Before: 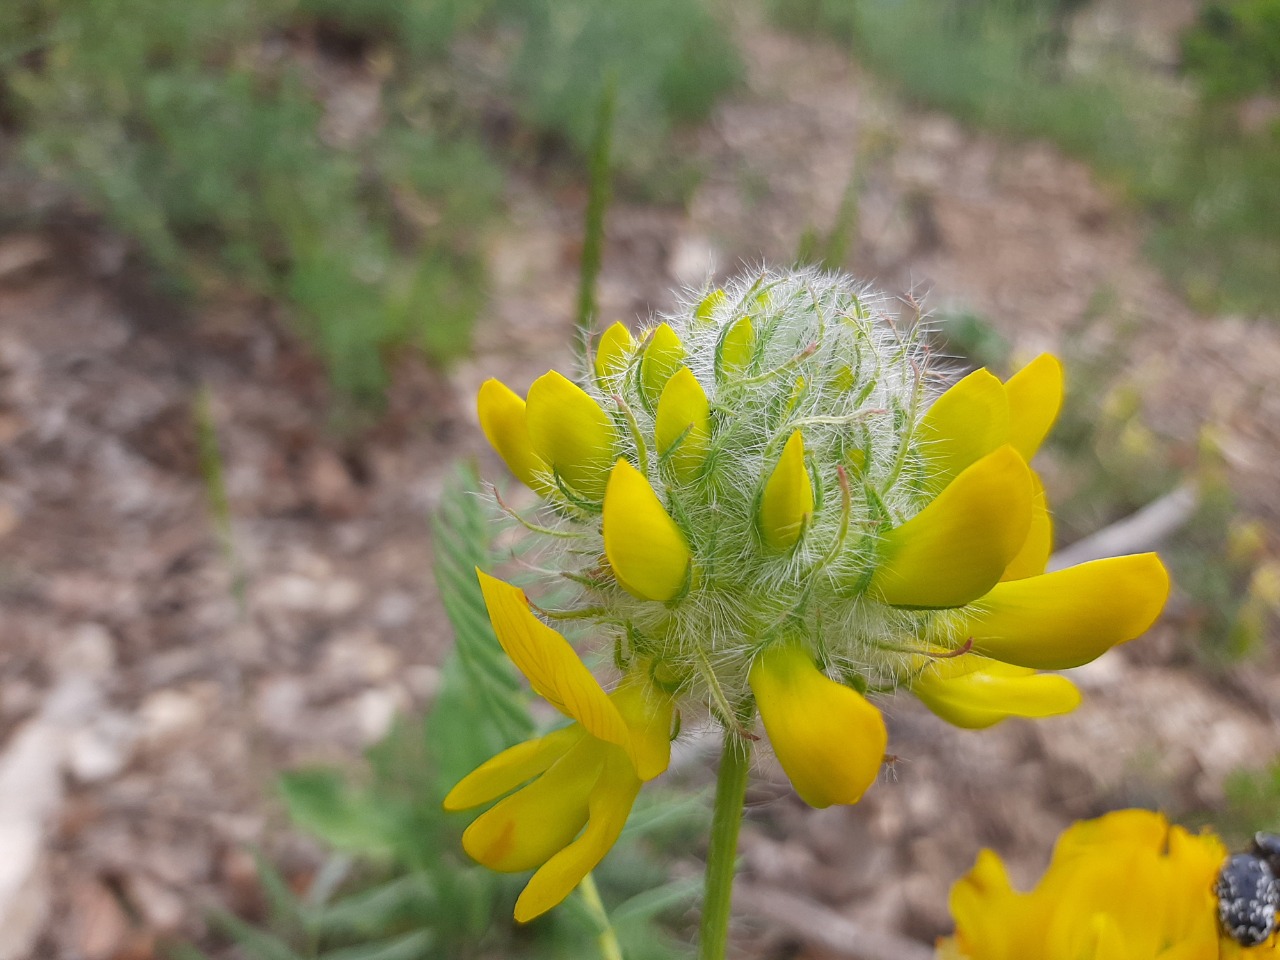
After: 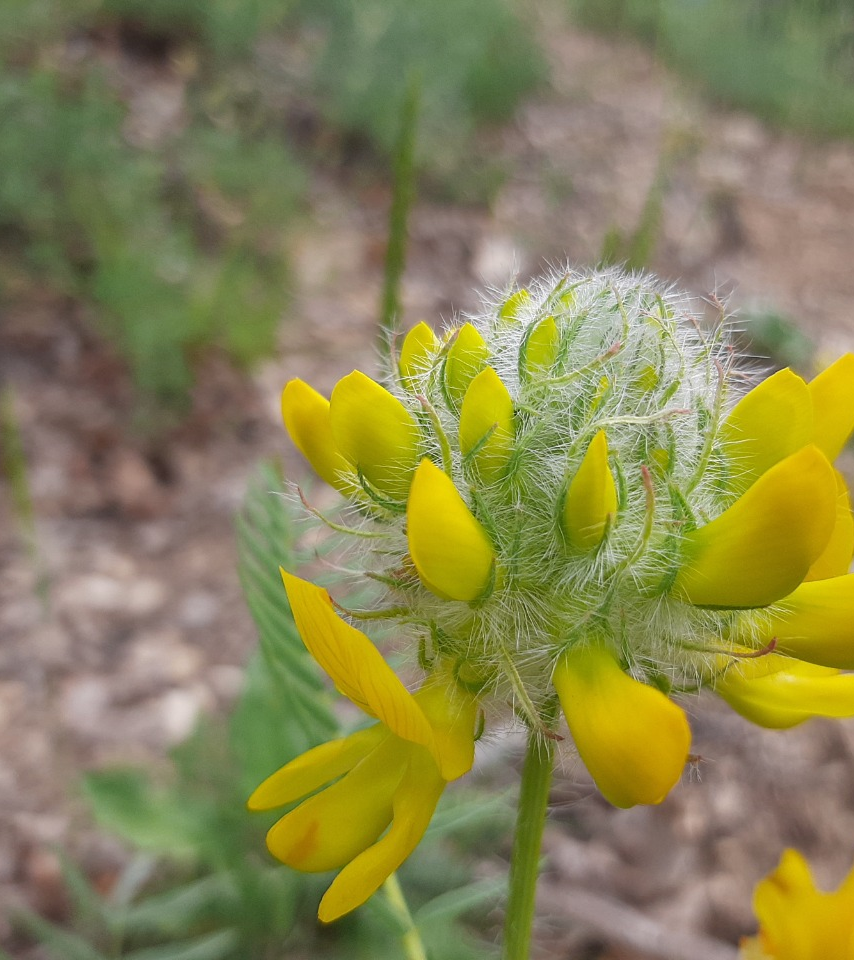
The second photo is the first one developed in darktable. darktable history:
crop and rotate: left 15.36%, right 17.874%
